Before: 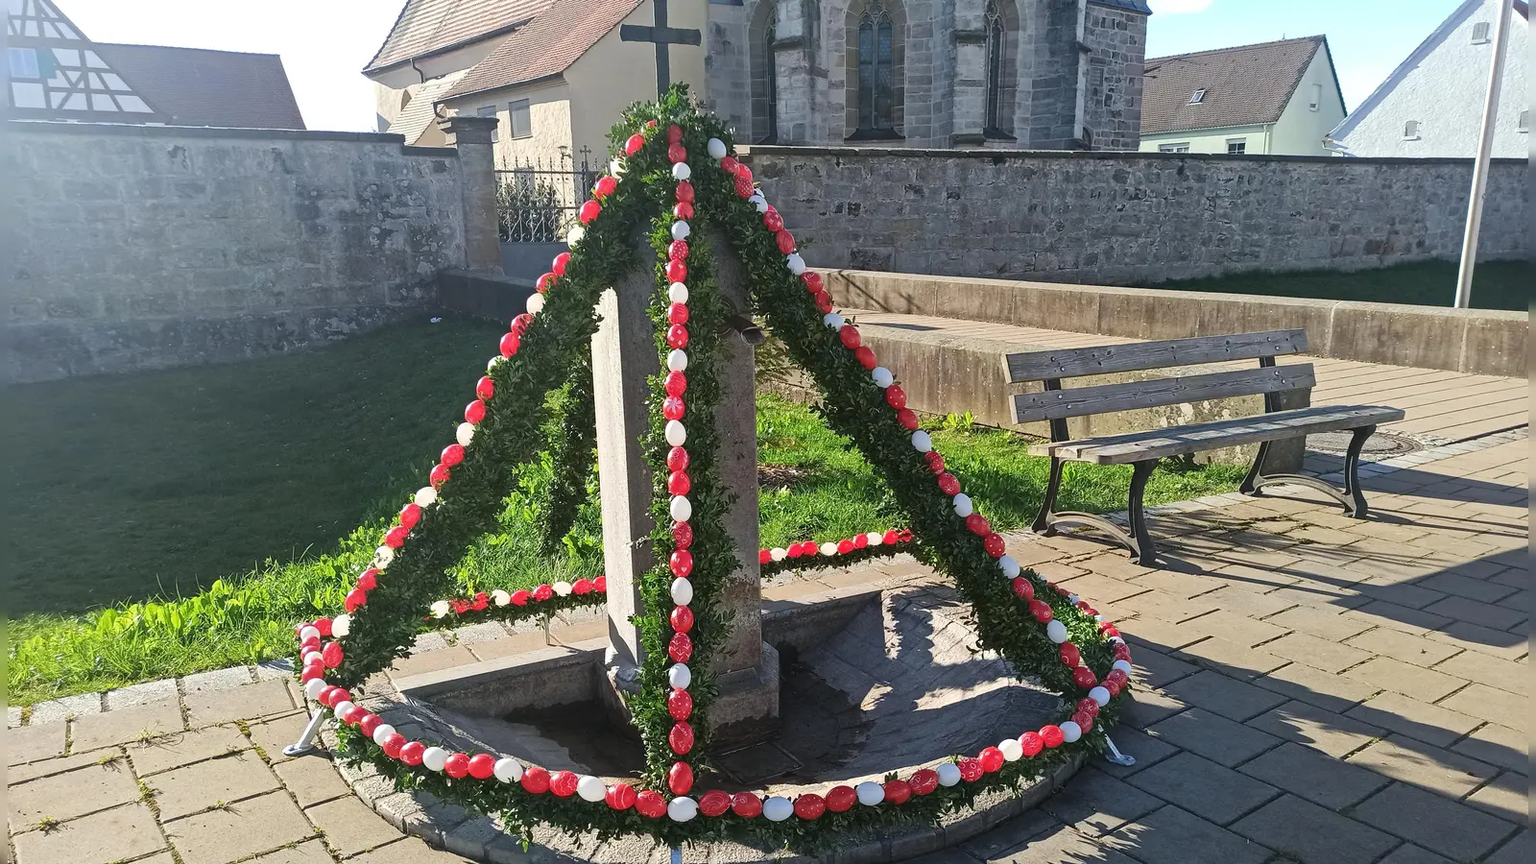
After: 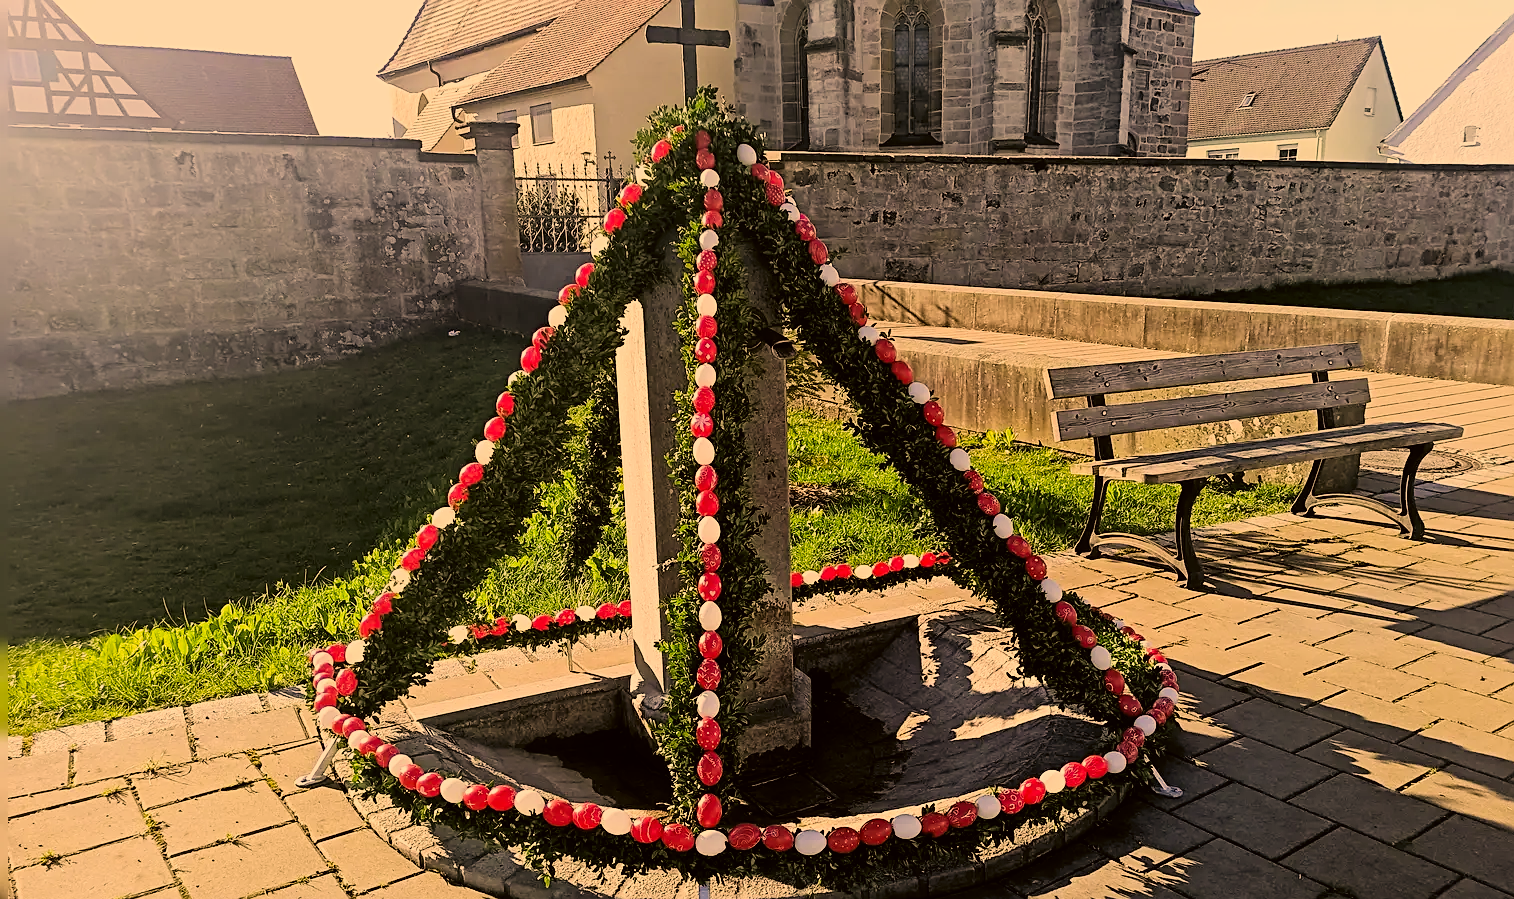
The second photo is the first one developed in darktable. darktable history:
sharpen: on, module defaults
color correction: highlights a* 18.3, highlights b* 34.98, shadows a* 1.03, shadows b* 6.16, saturation 1.02
crop and rotate: right 5.361%
filmic rgb: black relative exposure -5.08 EV, white relative exposure 3.96 EV, threshold 5.94 EV, hardness 2.89, contrast 1.3, highlights saturation mix -29.79%, enable highlight reconstruction true
